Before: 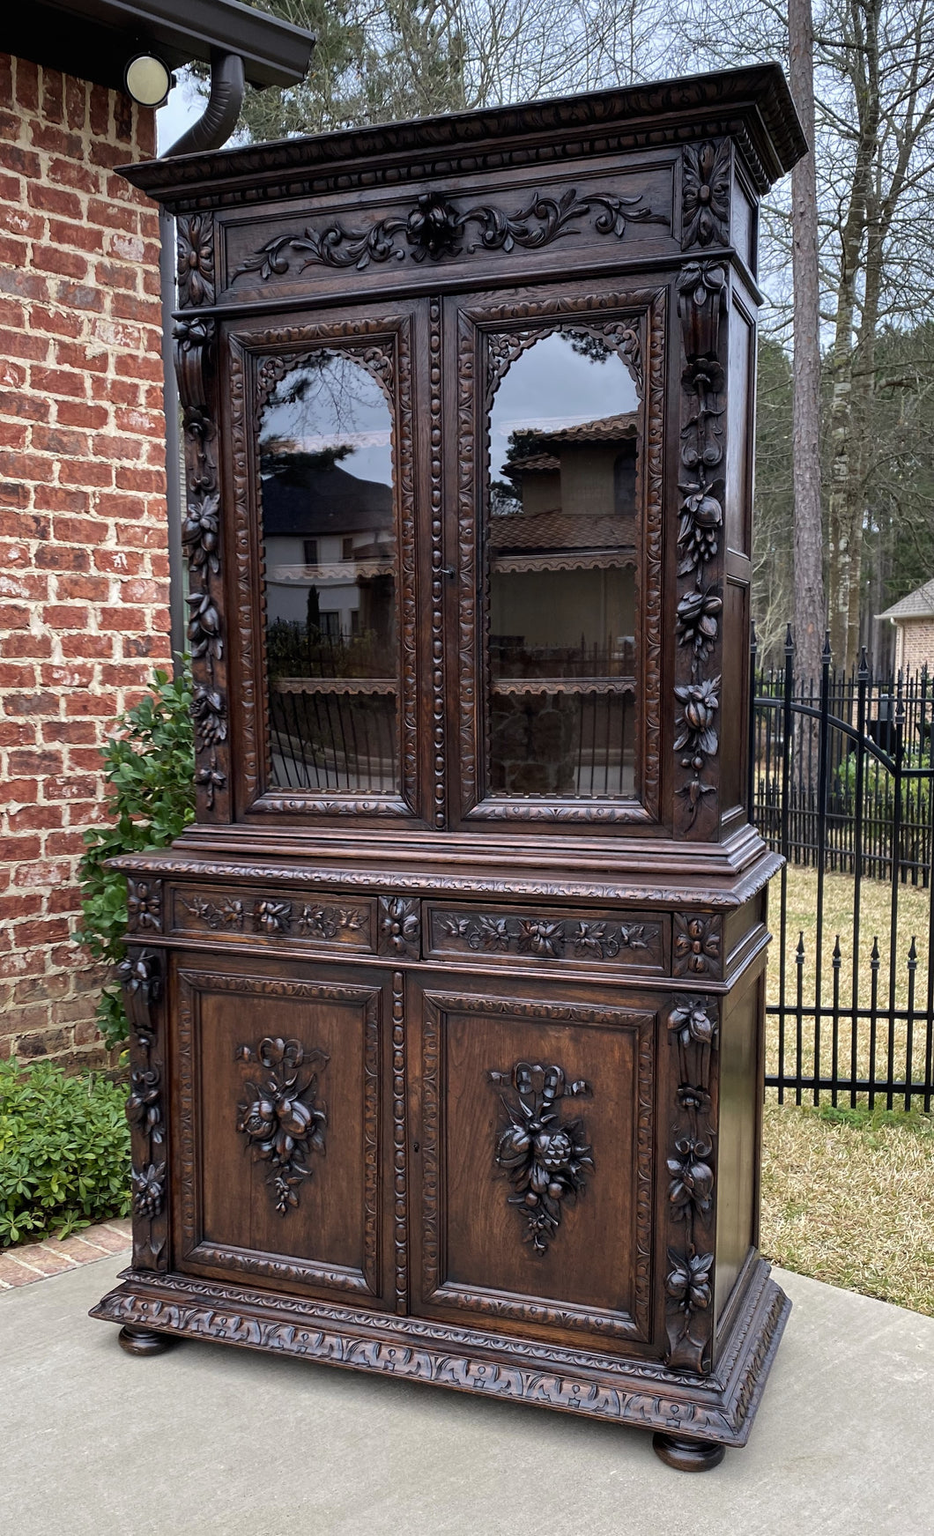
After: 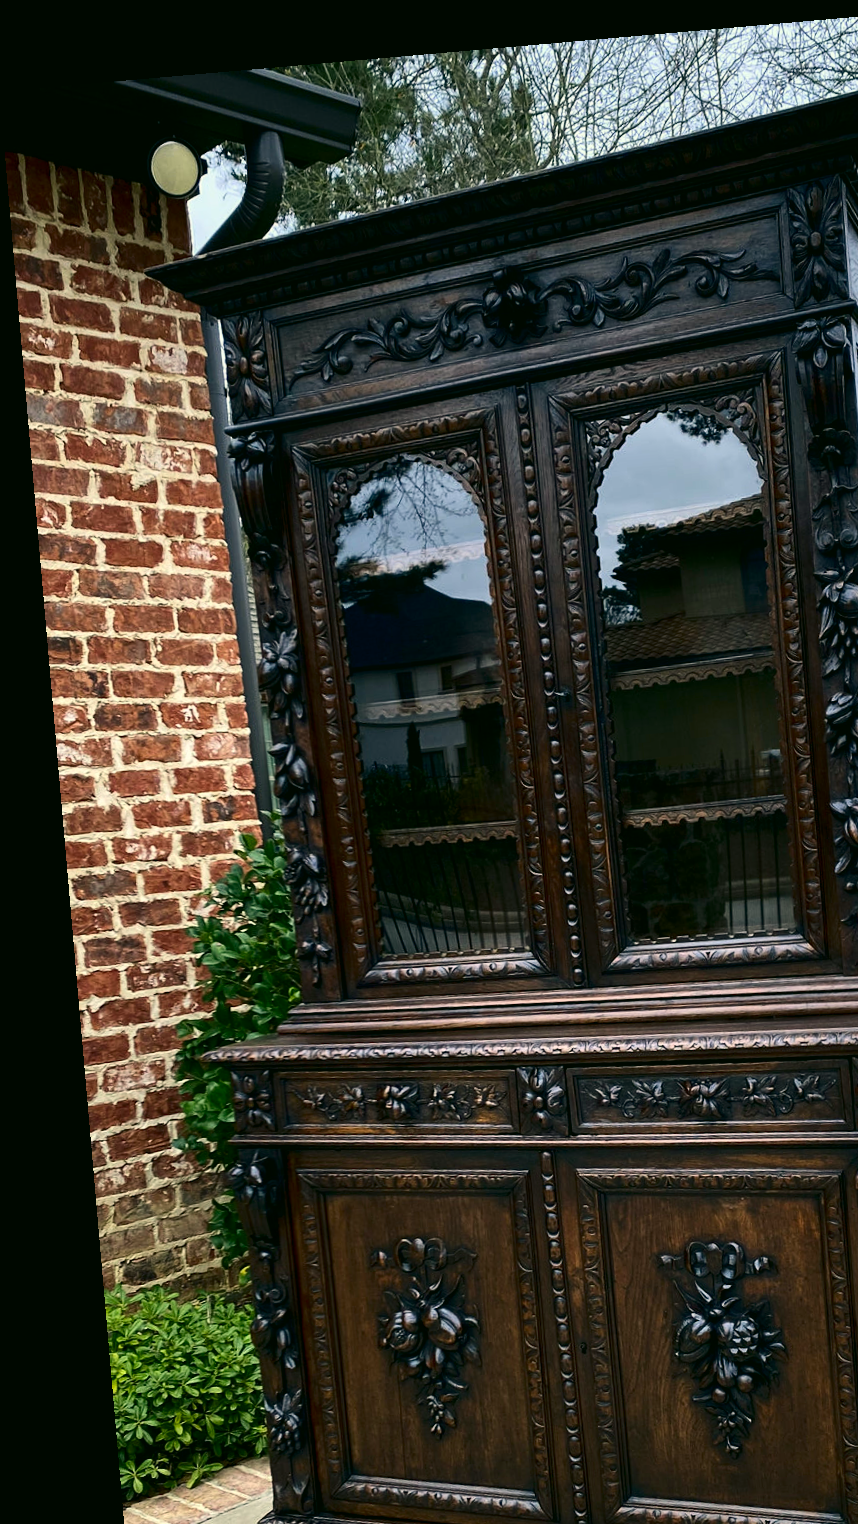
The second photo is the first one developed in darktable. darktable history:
color correction: highlights a* -0.482, highlights b* 9.48, shadows a* -9.48, shadows b* 0.803
crop: right 28.885%, bottom 16.626%
contrast brightness saturation: contrast 0.21, brightness -0.11, saturation 0.21
rotate and perspective: rotation -4.98°, automatic cropping off
